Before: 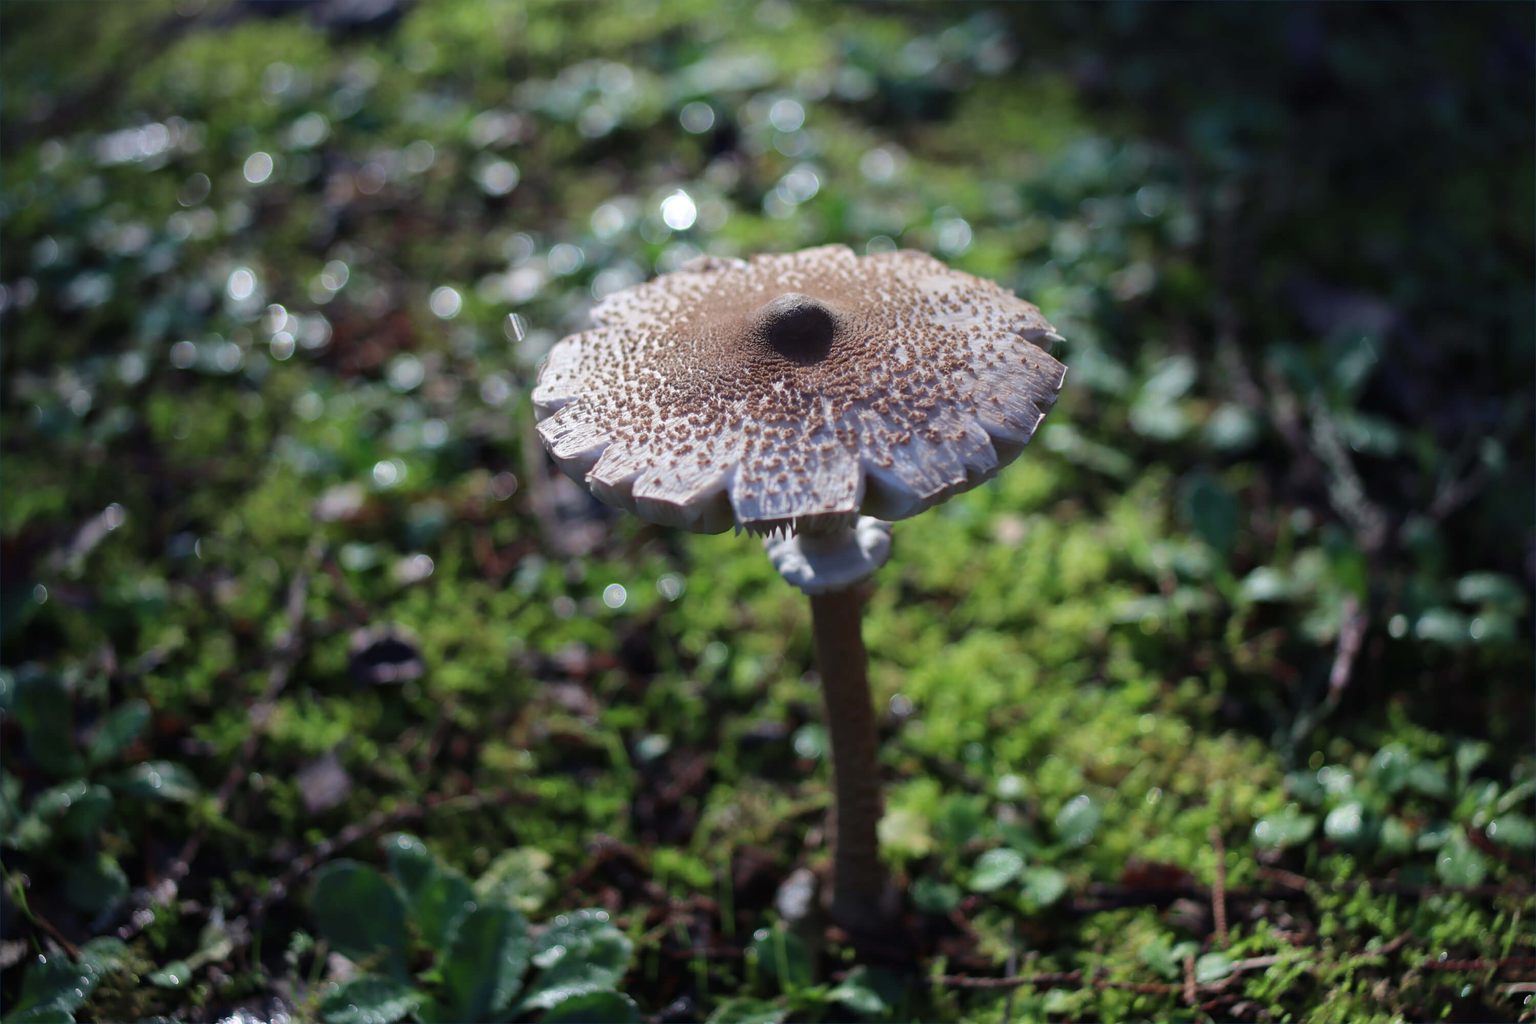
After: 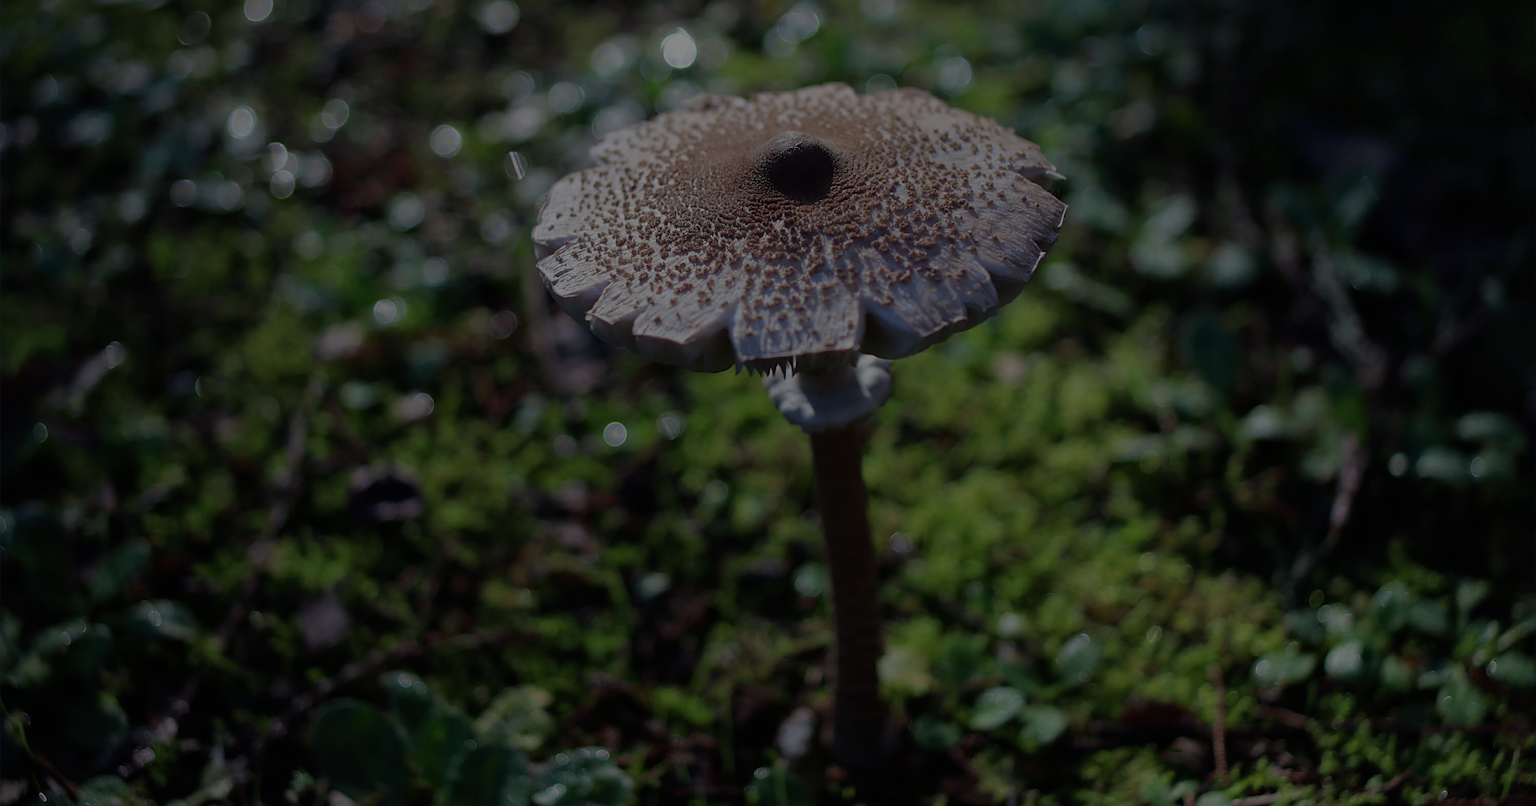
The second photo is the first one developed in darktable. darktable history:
exposure: exposure -2.044 EV, compensate exposure bias true, compensate highlight preservation false
crop and rotate: top 15.831%, bottom 5.33%
sharpen: on, module defaults
